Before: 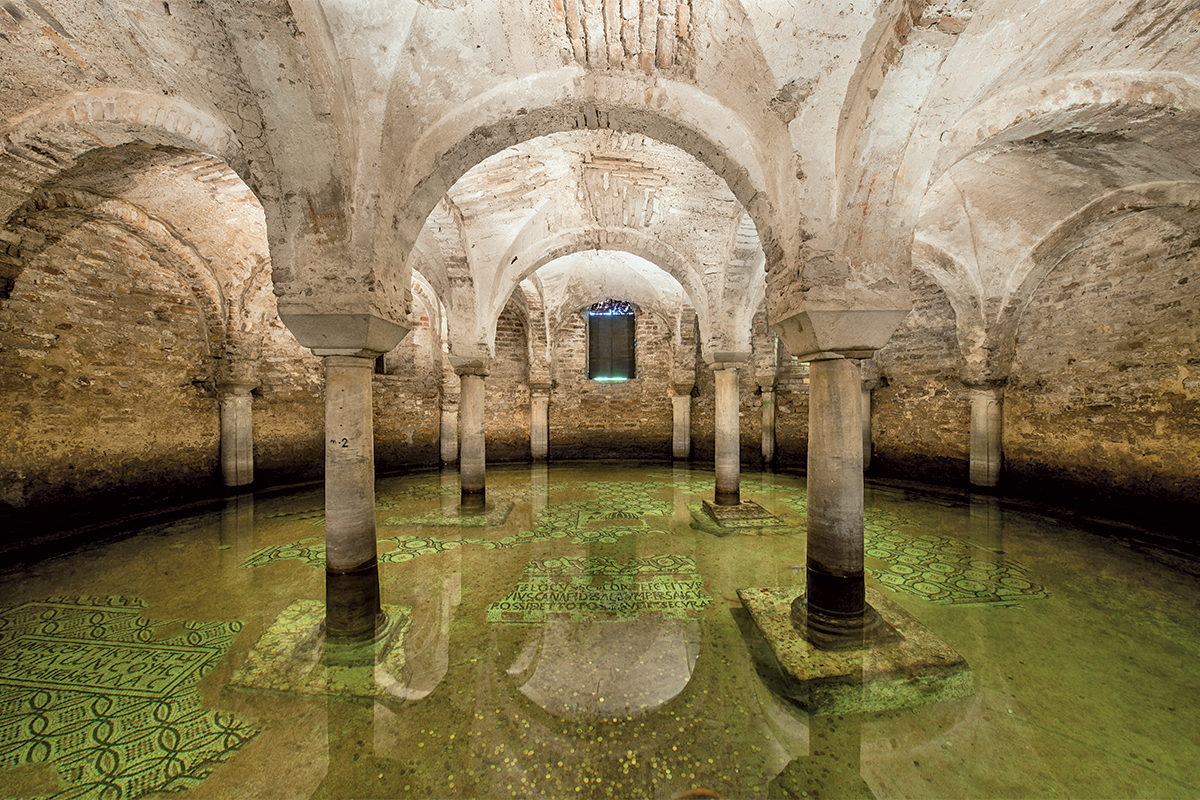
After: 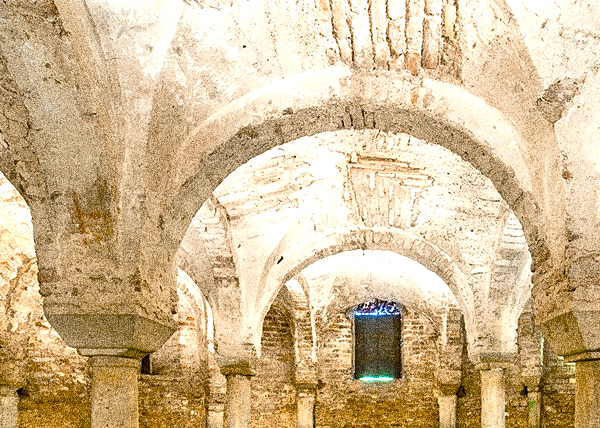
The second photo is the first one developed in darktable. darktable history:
color balance rgb: linear chroma grading › shadows -2.2%, linear chroma grading › highlights -15%, linear chroma grading › global chroma -10%, linear chroma grading › mid-tones -10%, perceptual saturation grading › global saturation 45%, perceptual saturation grading › highlights -50%, perceptual saturation grading › shadows 30%, perceptual brilliance grading › global brilliance 18%, global vibrance 45%
crop: left 19.556%, right 30.401%, bottom 46.458%
grain: coarseness 30.02 ISO, strength 100%
